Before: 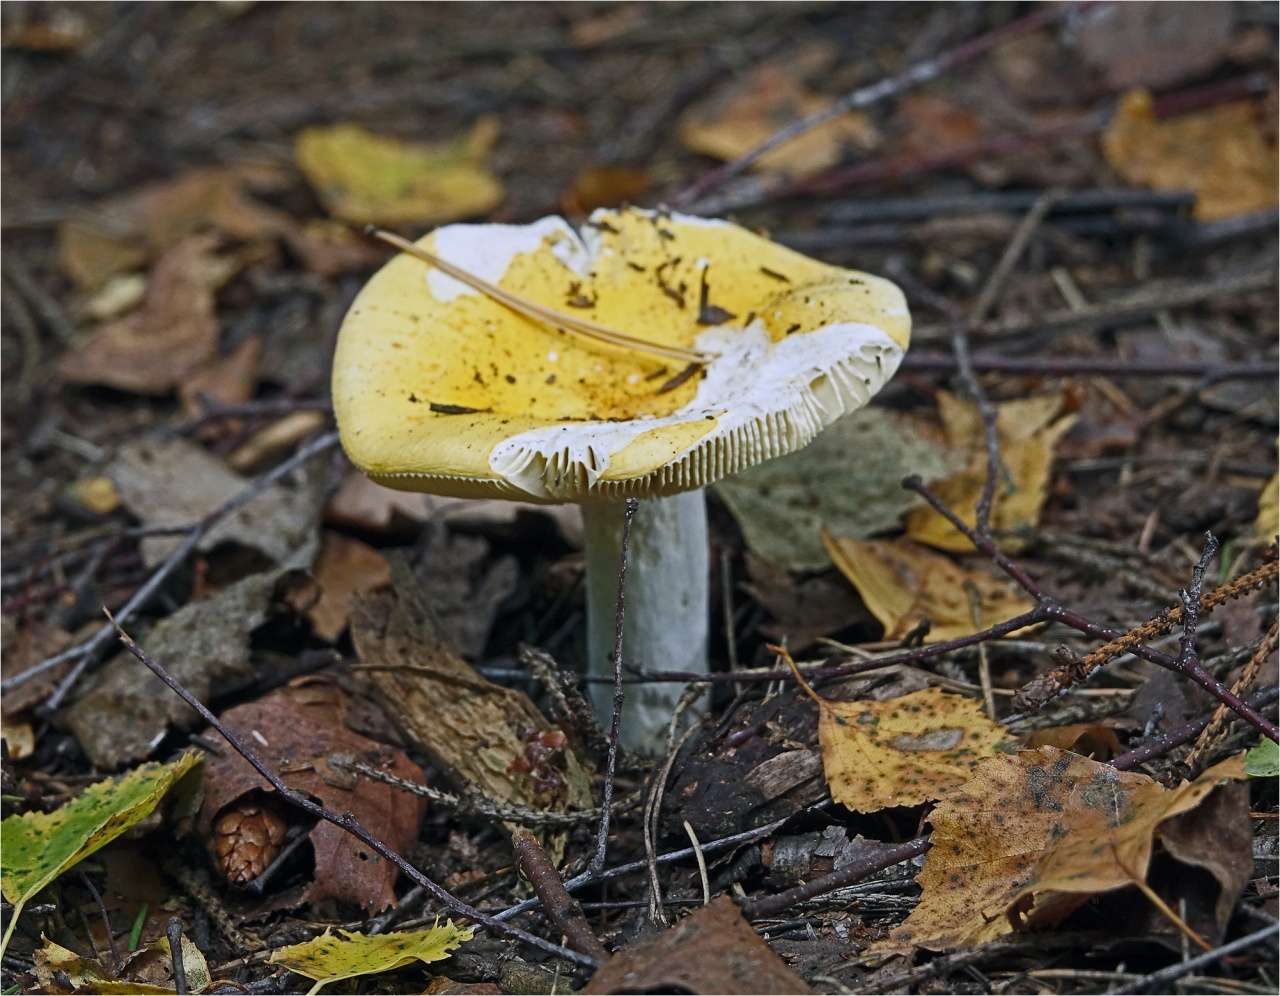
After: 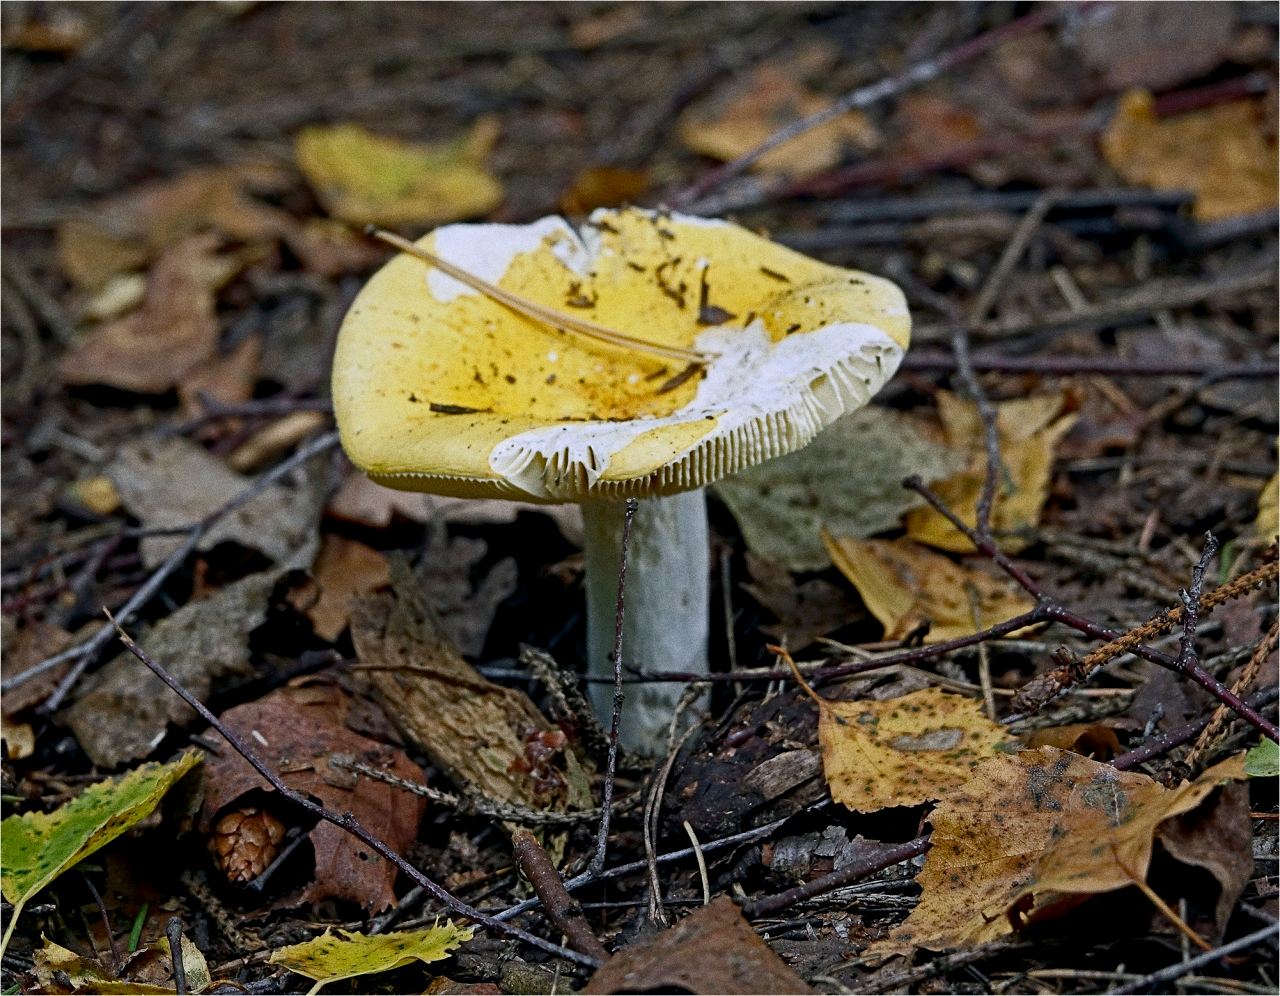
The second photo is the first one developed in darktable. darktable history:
grain: coarseness 0.47 ISO
exposure: black level correction 0.01, exposure 0.014 EV, compensate highlight preservation false
